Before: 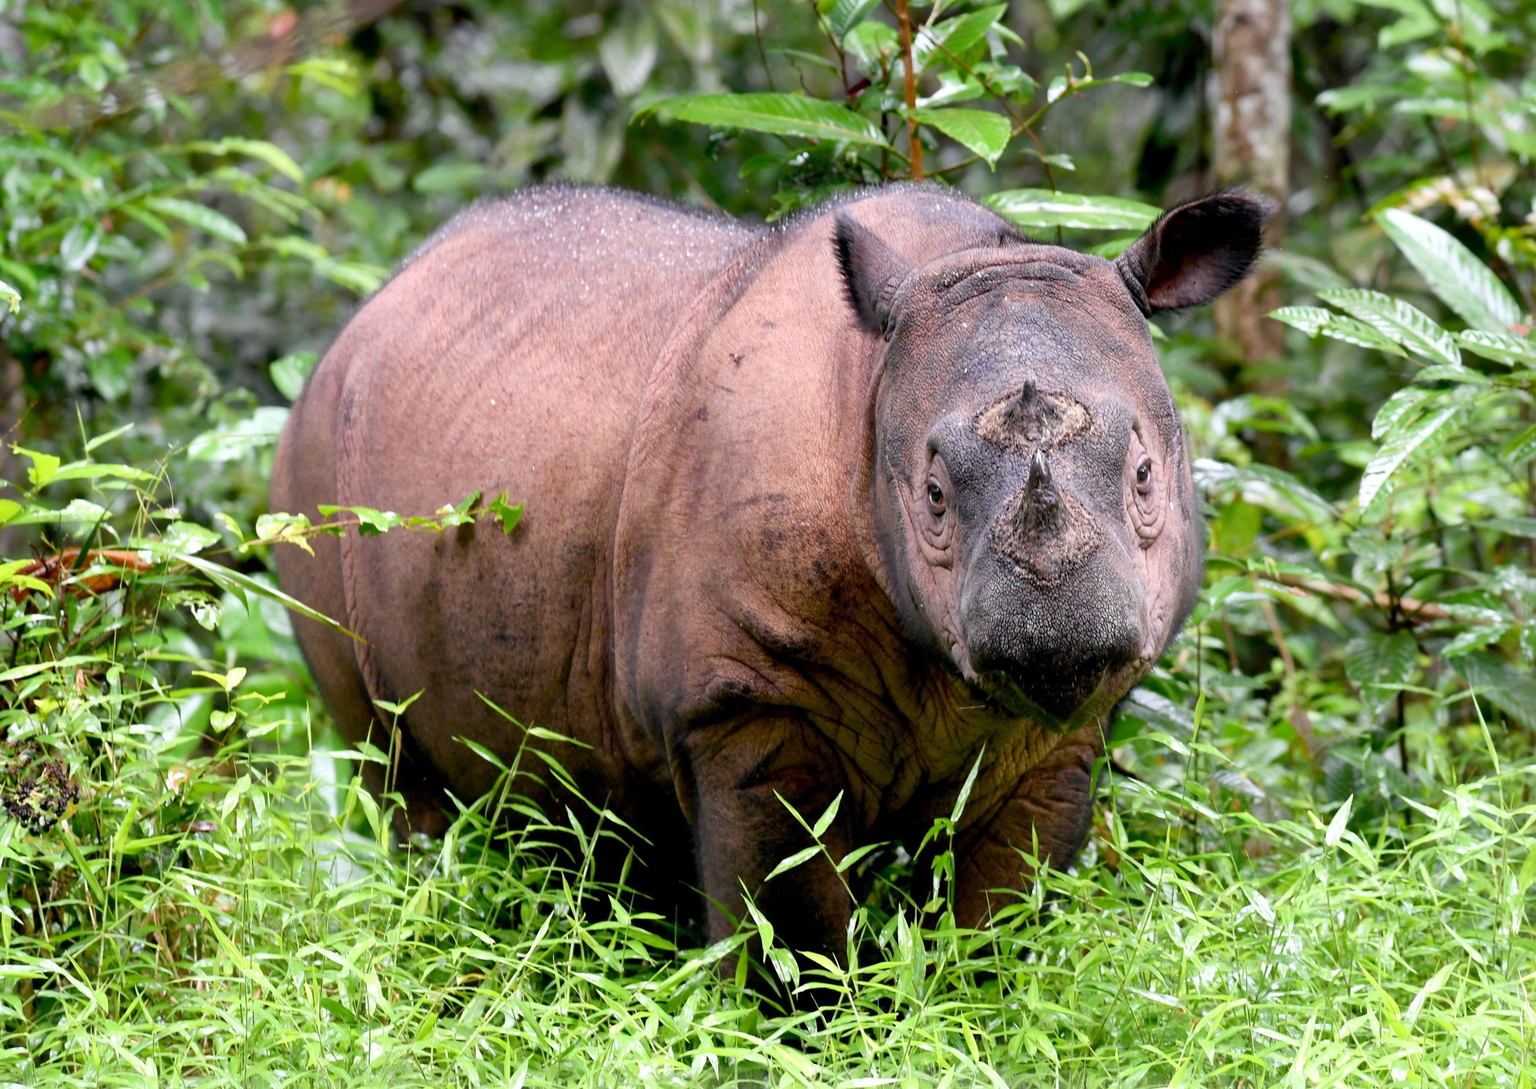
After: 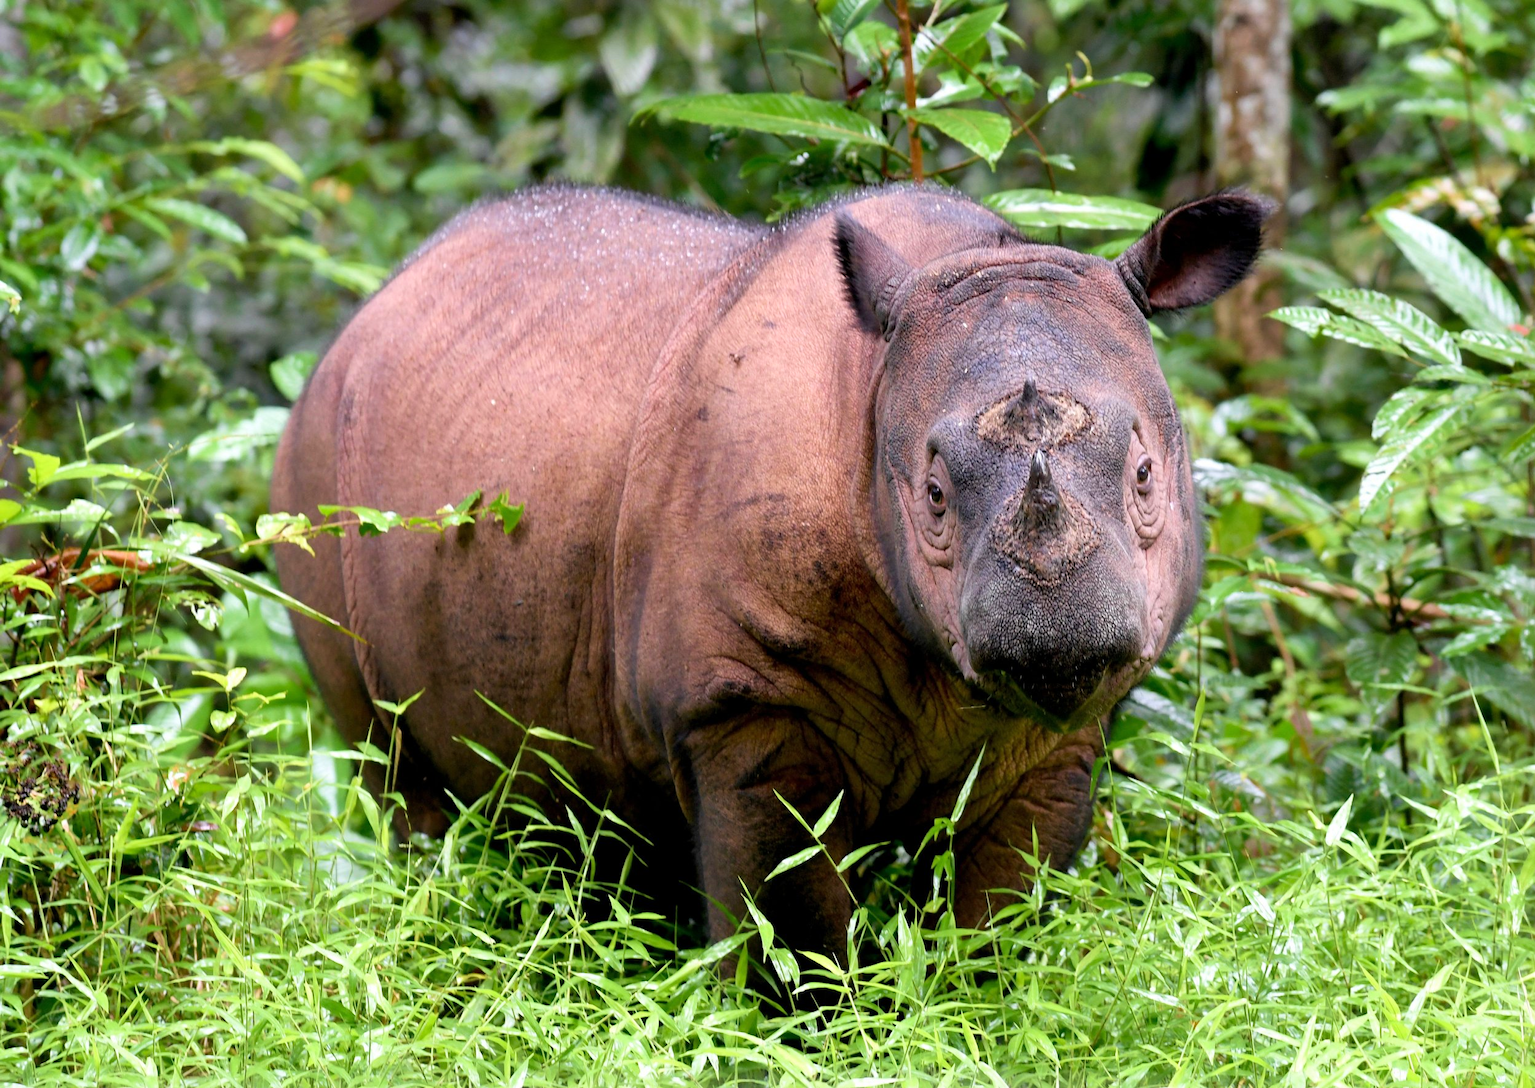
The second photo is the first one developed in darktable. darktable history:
velvia: strength 27.64%
